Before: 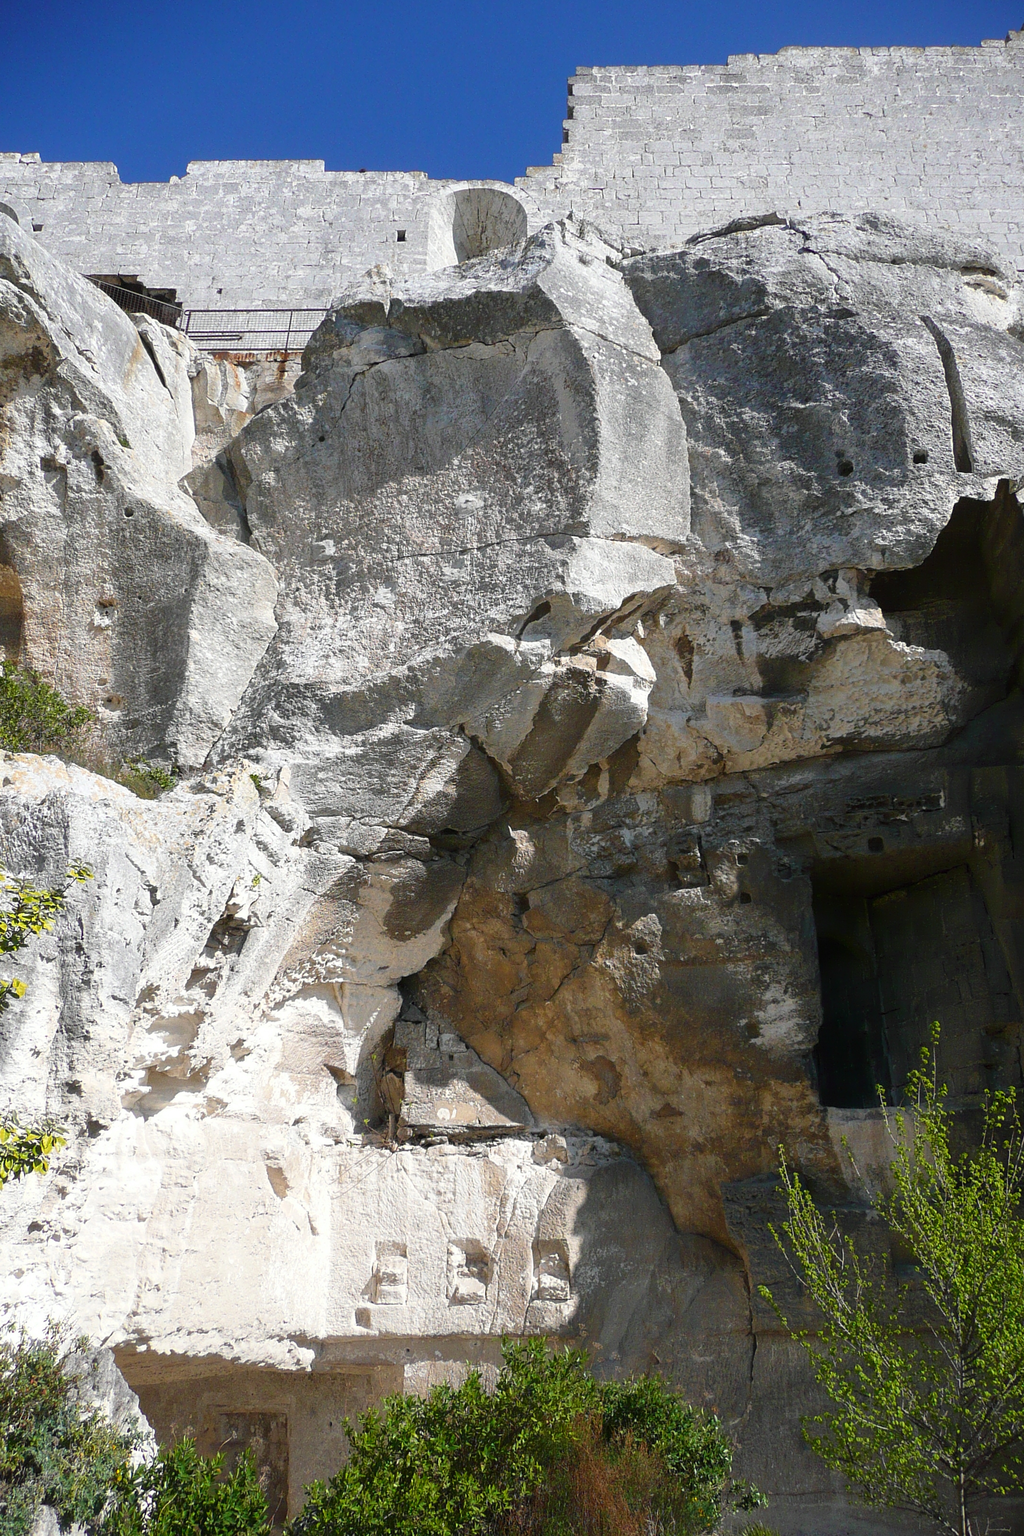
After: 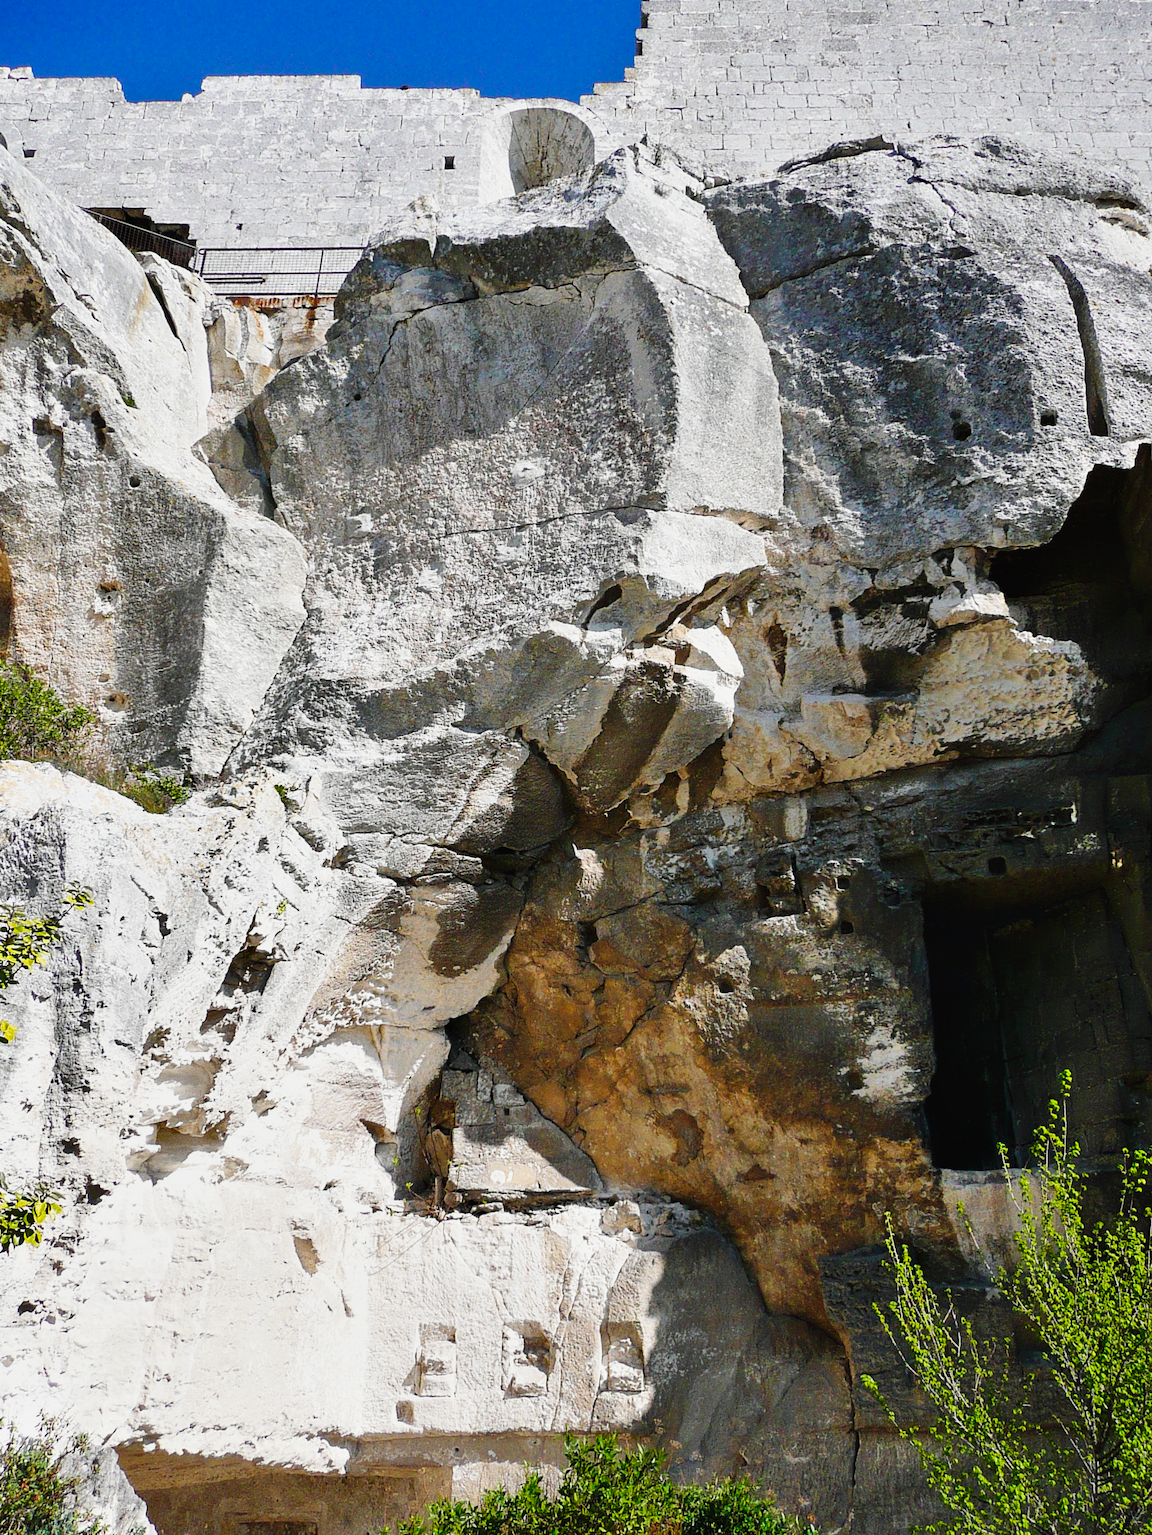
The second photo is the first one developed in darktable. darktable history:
exposure: black level correction 0, exposure -0.862 EV, compensate highlight preservation false
crop: left 1.227%, top 6.199%, right 1.337%, bottom 7.18%
base curve: curves: ch0 [(0, 0.003) (0.001, 0.002) (0.006, 0.004) (0.02, 0.022) (0.048, 0.086) (0.094, 0.234) (0.162, 0.431) (0.258, 0.629) (0.385, 0.8) (0.548, 0.918) (0.751, 0.988) (1, 1)], preserve colors none
shadows and highlights: highlights color adjustment 52.32%, low approximation 0.01, soften with gaussian
